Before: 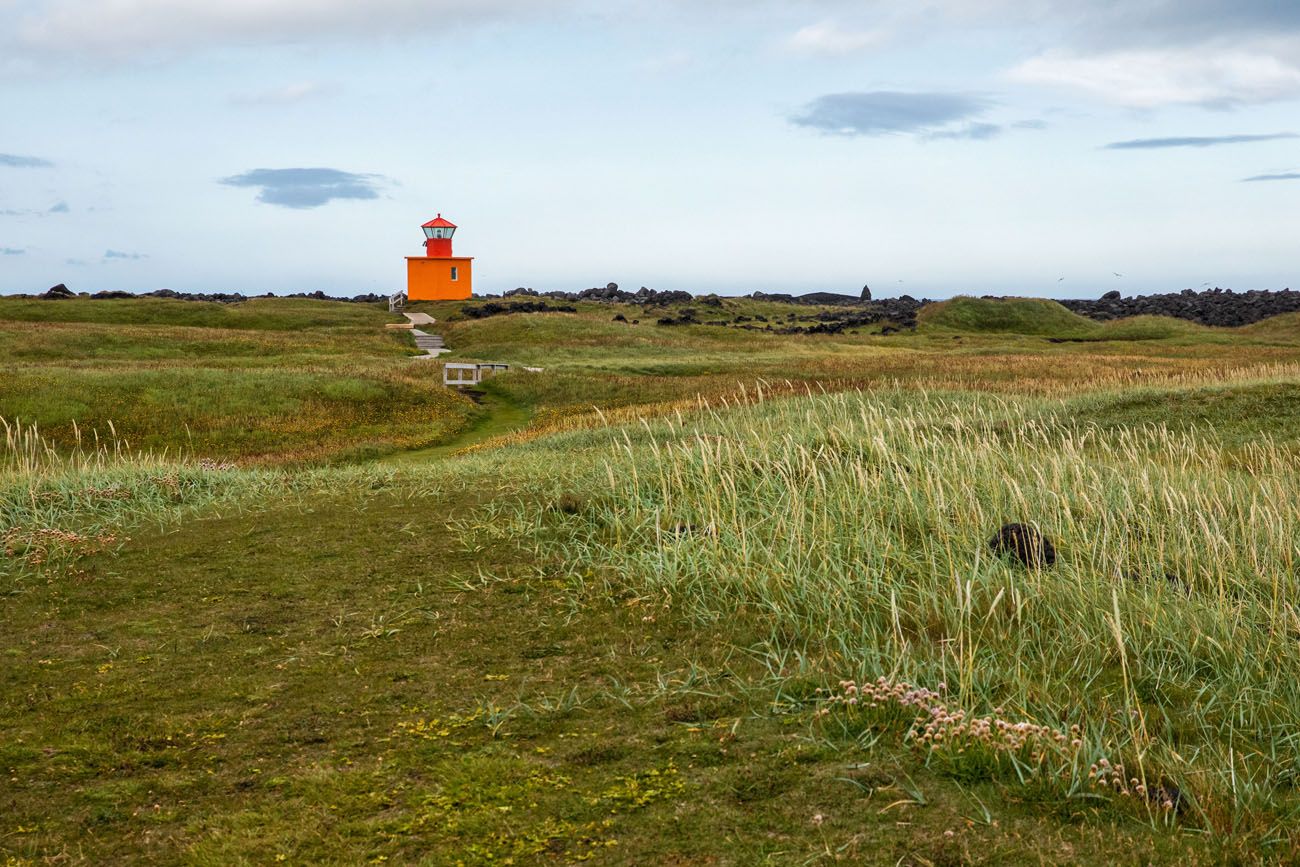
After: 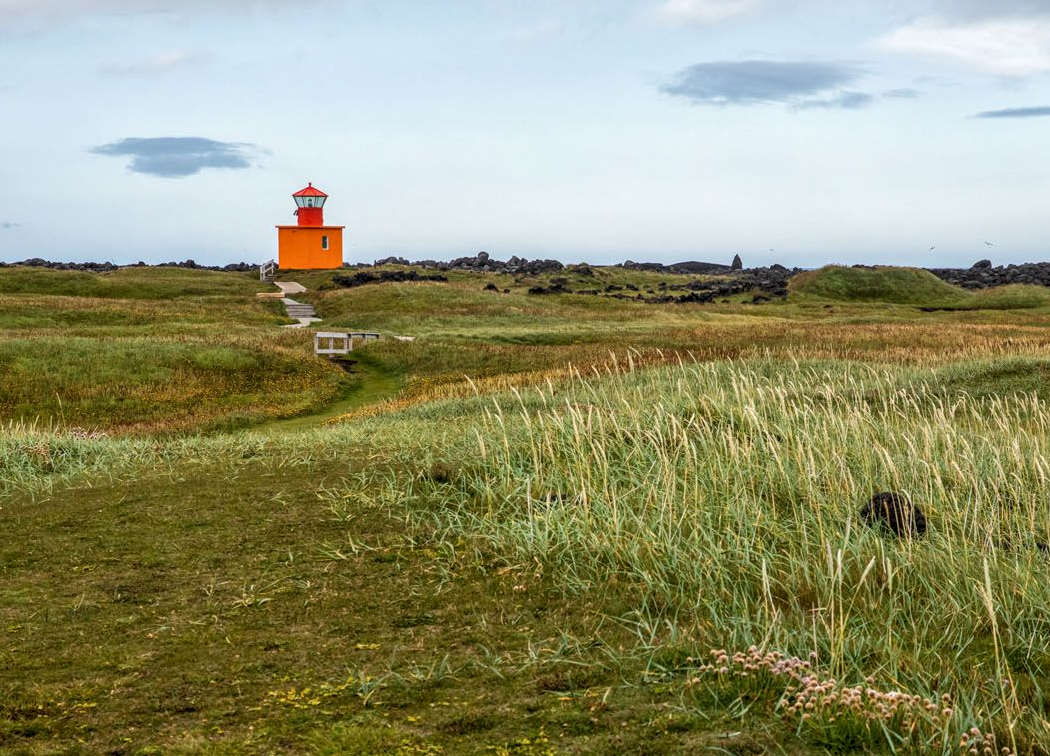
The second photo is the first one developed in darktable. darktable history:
crop: left 9.993%, top 3.612%, right 9.206%, bottom 9.128%
local contrast: on, module defaults
